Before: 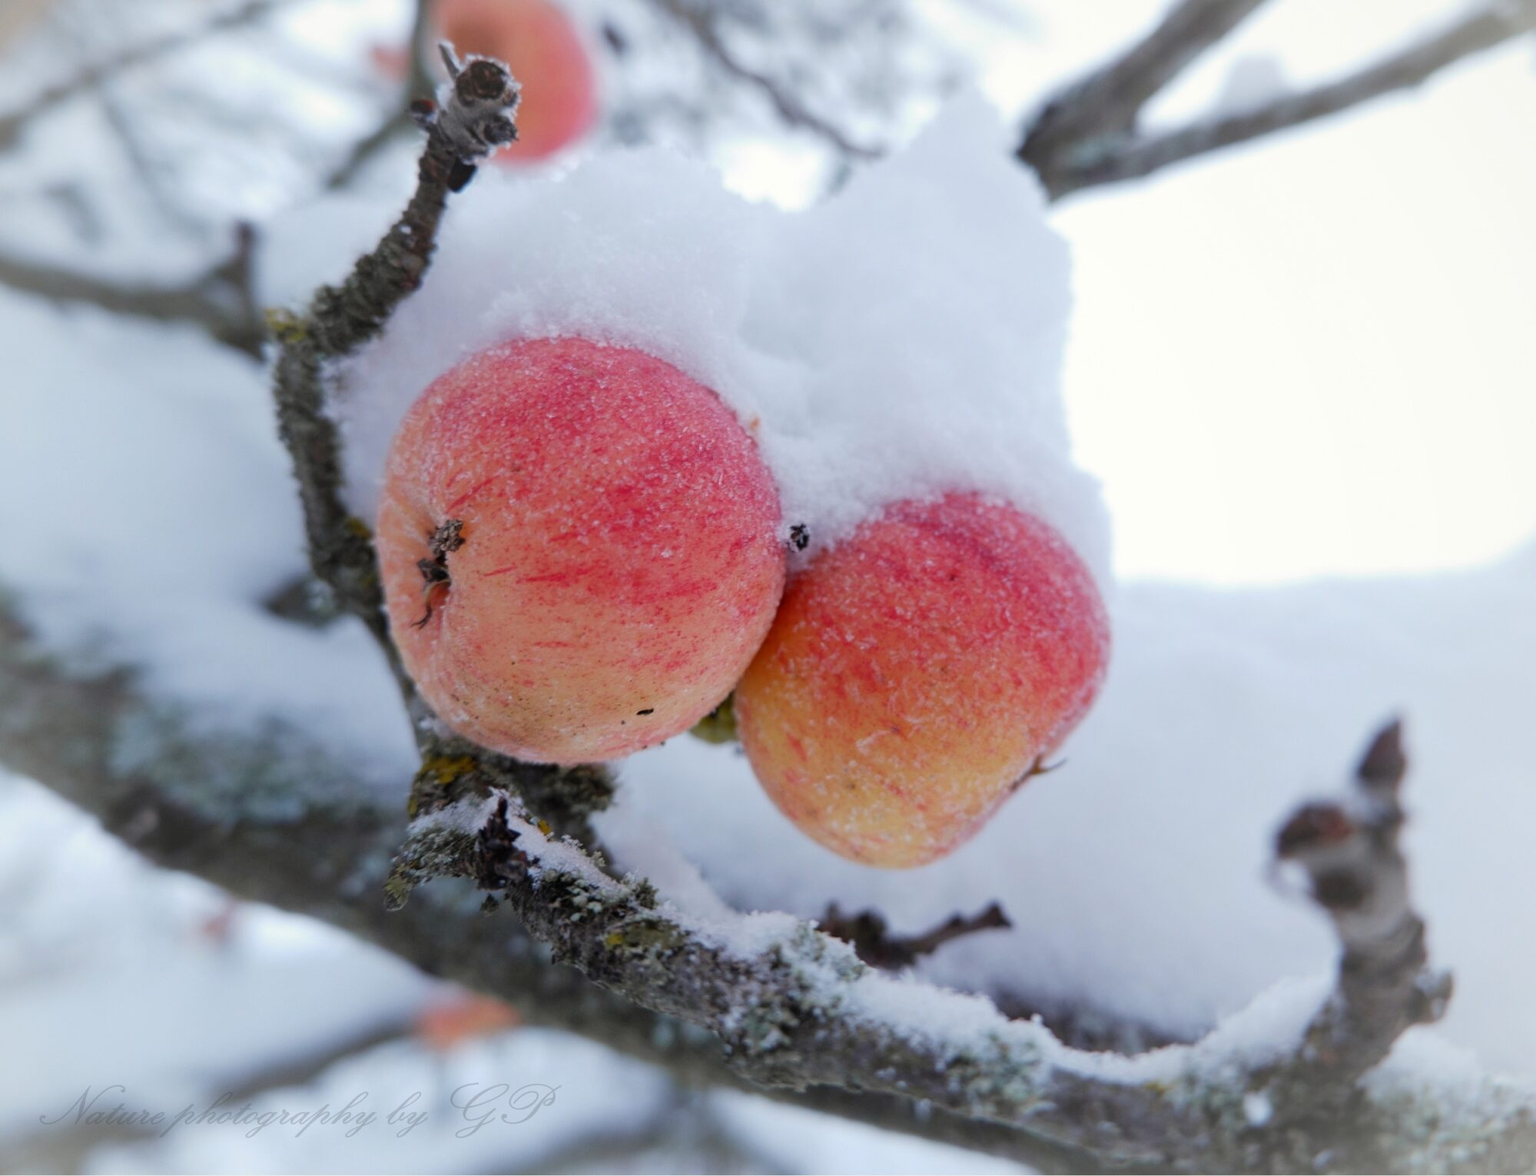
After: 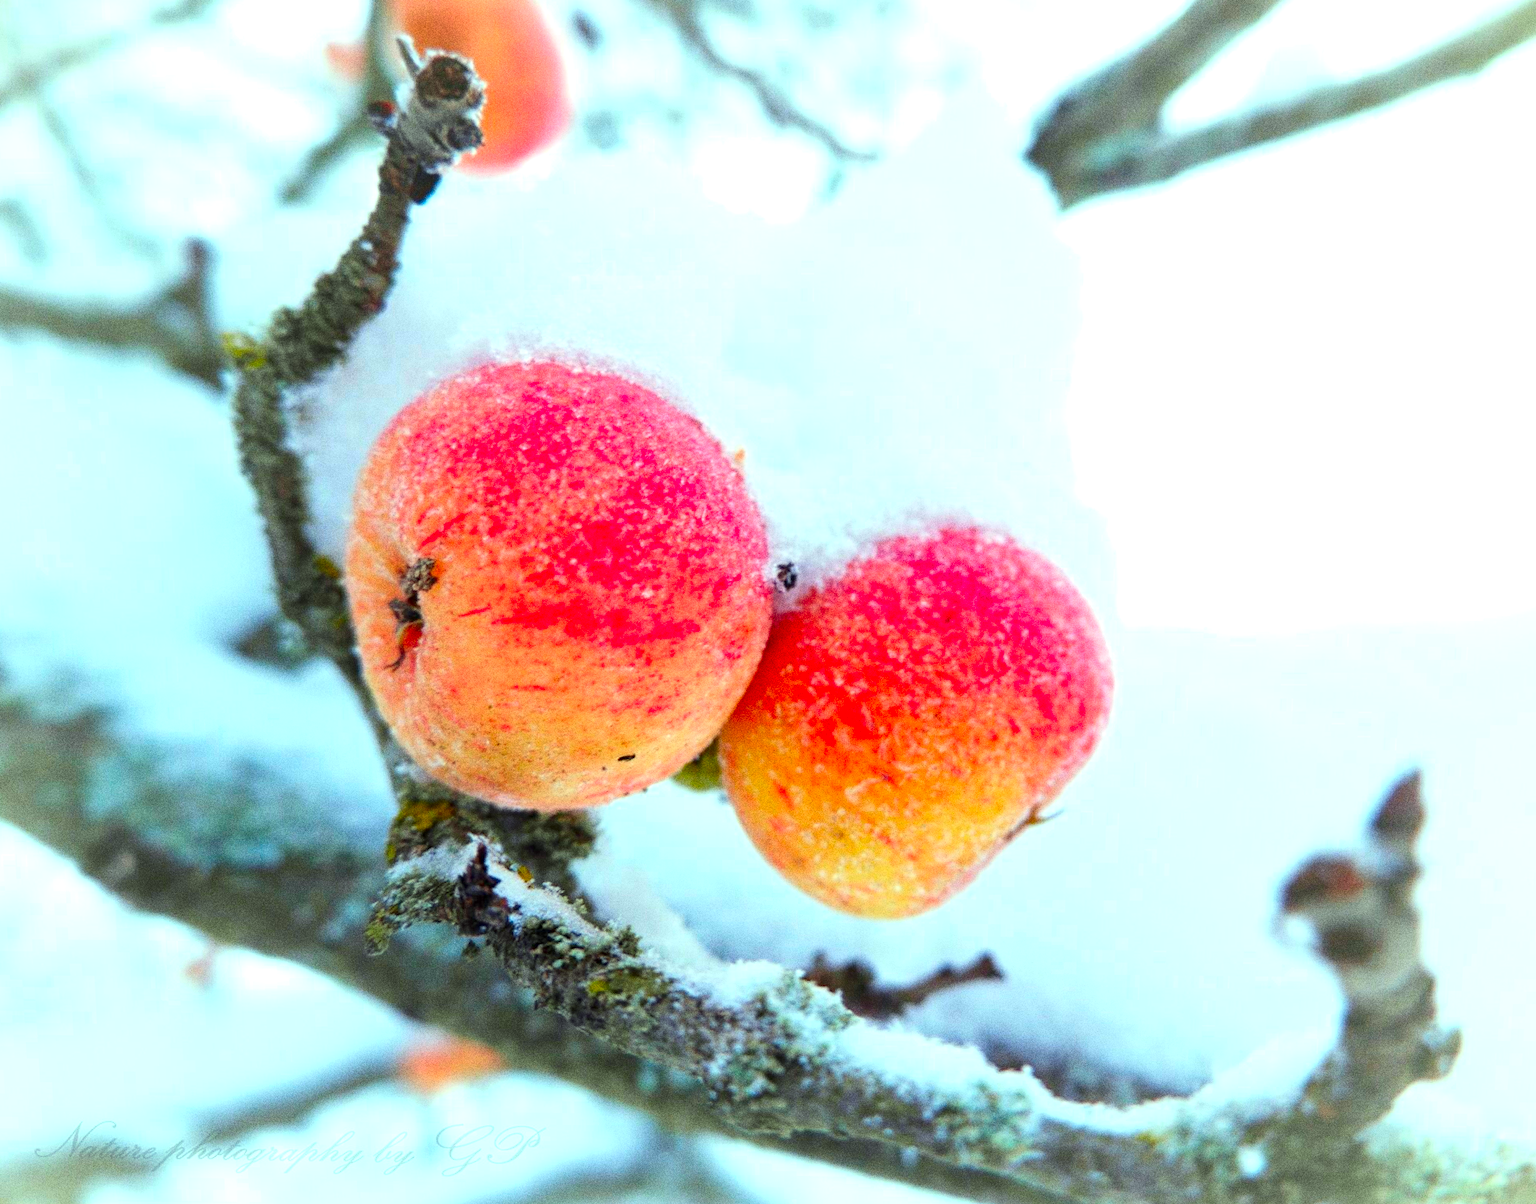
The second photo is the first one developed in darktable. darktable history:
grain: coarseness 0.09 ISO, strength 40%
color correction: highlights a* -10.77, highlights b* 9.8, saturation 1.72
rotate and perspective: rotation 0.074°, lens shift (vertical) 0.096, lens shift (horizontal) -0.041, crop left 0.043, crop right 0.952, crop top 0.024, crop bottom 0.979
exposure: exposure 1 EV, compensate highlight preservation false
local contrast: highlights 100%, shadows 100%, detail 120%, midtone range 0.2
